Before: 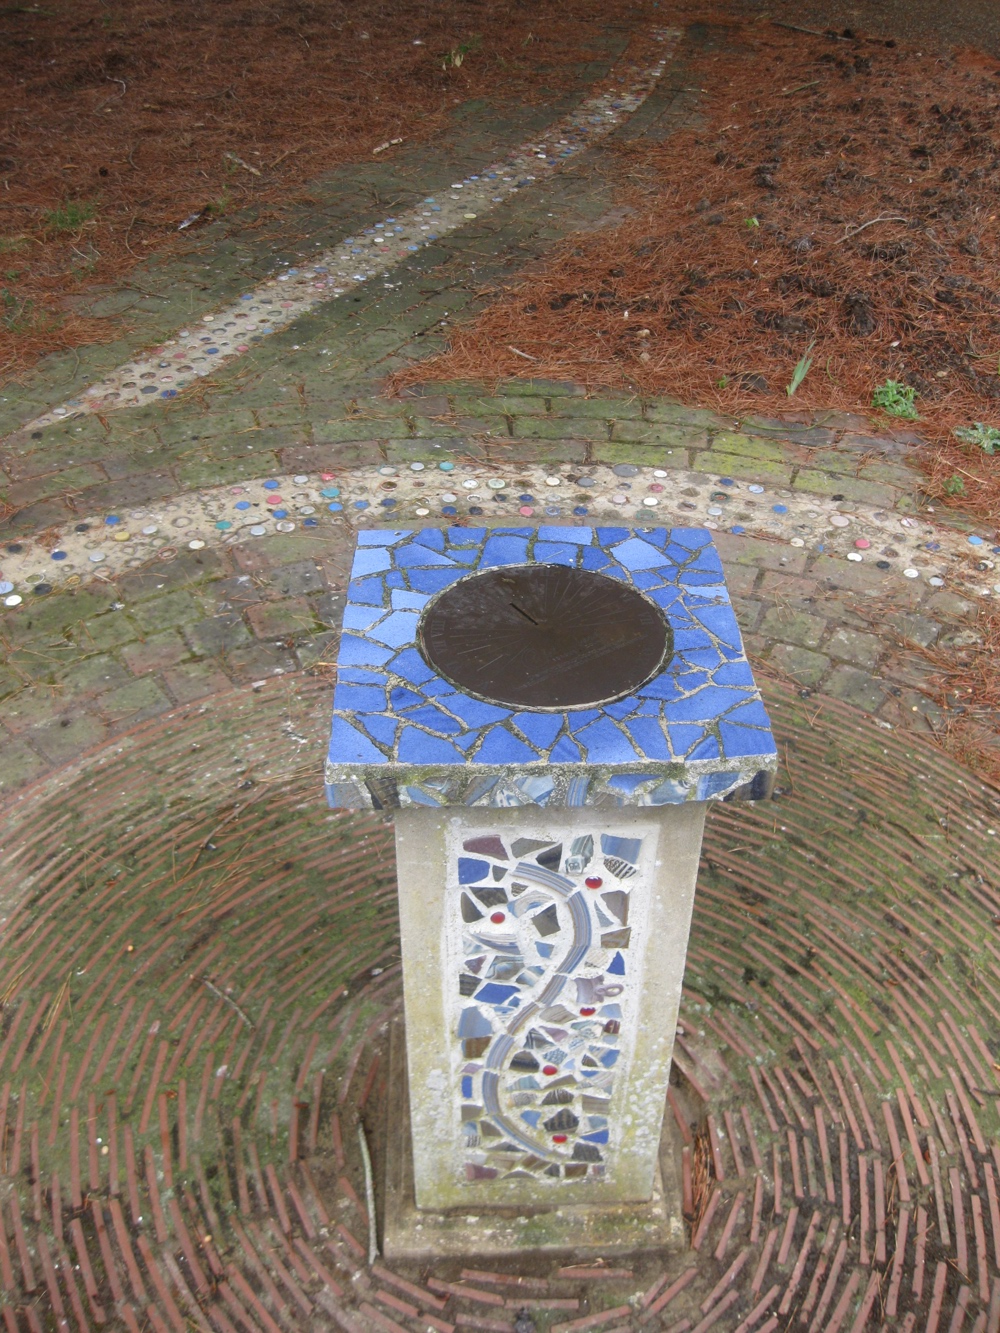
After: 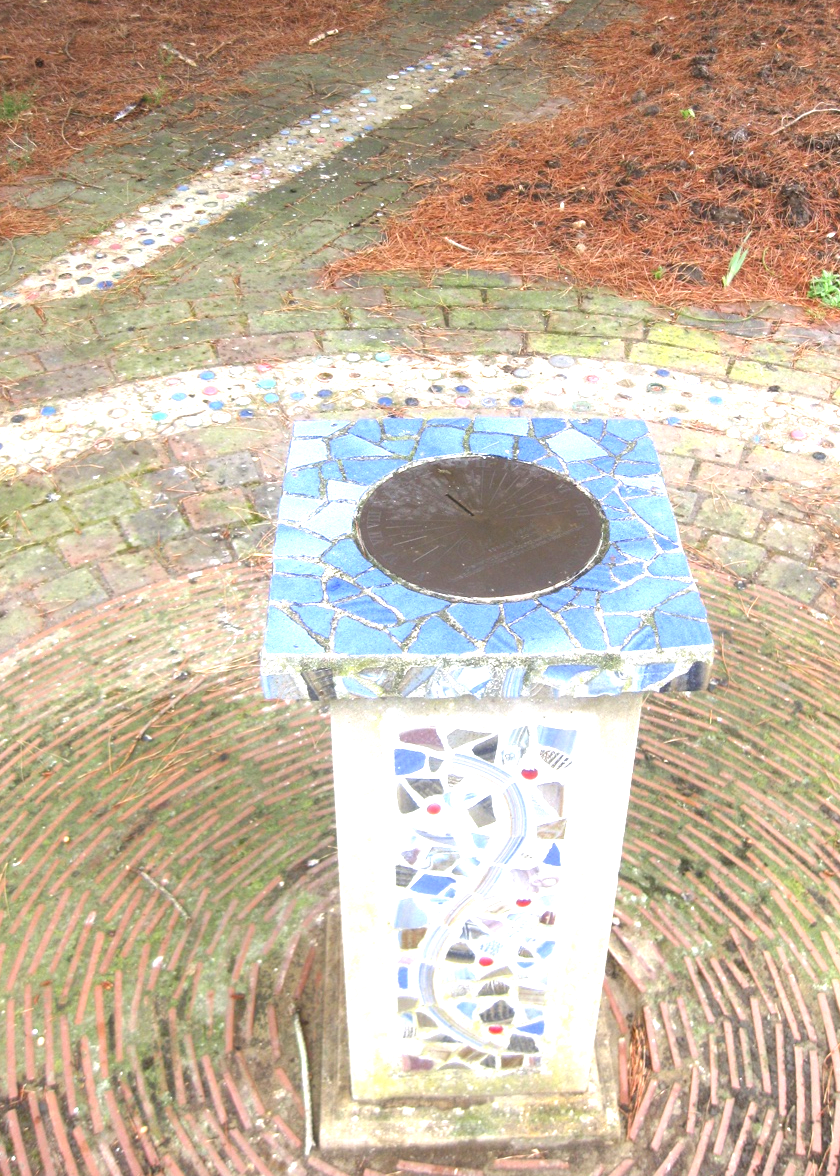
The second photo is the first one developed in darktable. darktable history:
exposure: exposure 1.5 EV, compensate highlight preservation false
crop: left 6.446%, top 8.188%, right 9.538%, bottom 3.548%
